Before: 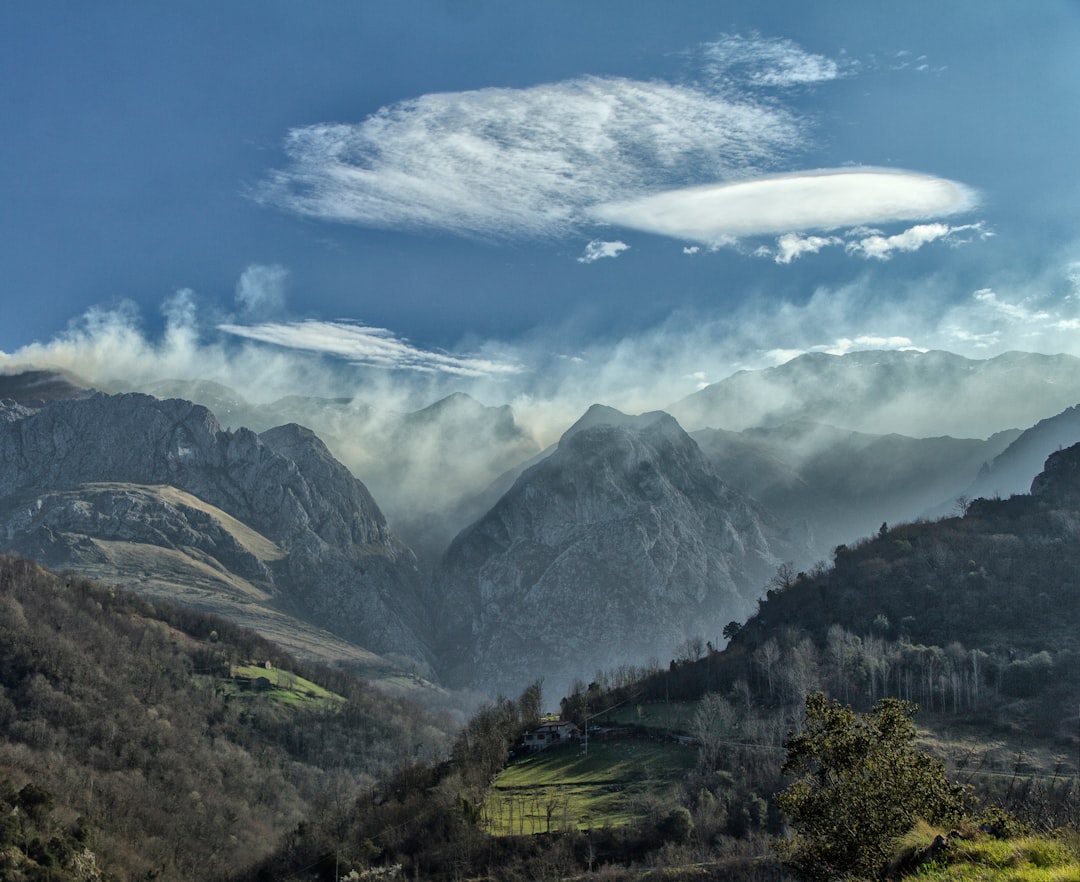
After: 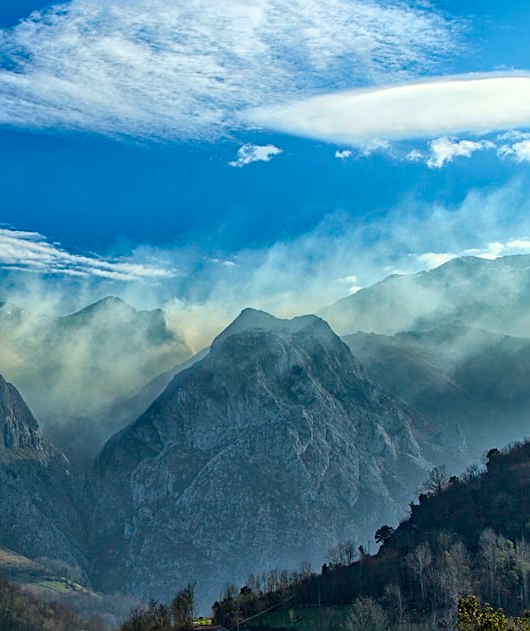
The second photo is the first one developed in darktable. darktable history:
shadows and highlights: shadows -21.74, highlights 98.26, highlights color adjustment 0.697%, soften with gaussian
contrast brightness saturation: contrast 0.092, saturation 0.275
crop: left 32.238%, top 10.959%, right 18.638%, bottom 17.483%
sharpen: on, module defaults
color balance rgb: highlights gain › chroma 0.231%, highlights gain › hue 332.84°, linear chroma grading › global chroma 8.811%, perceptual saturation grading › global saturation 25.273%, global vibrance 20%
haze removal: compatibility mode true, adaptive false
